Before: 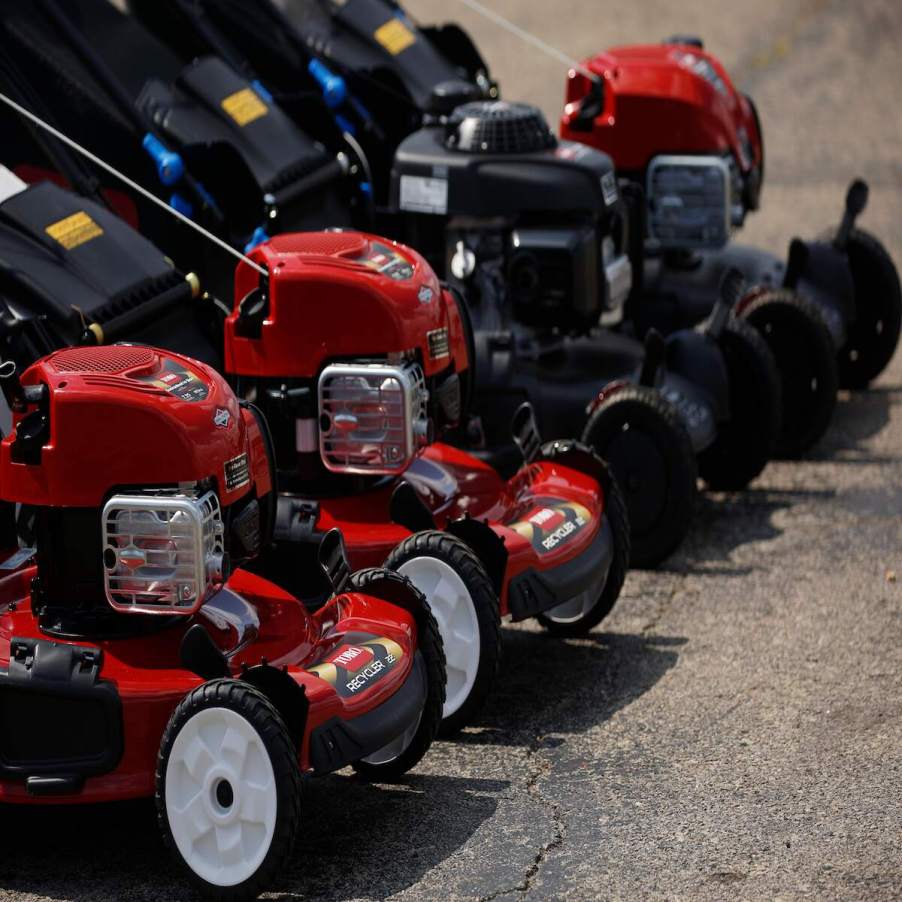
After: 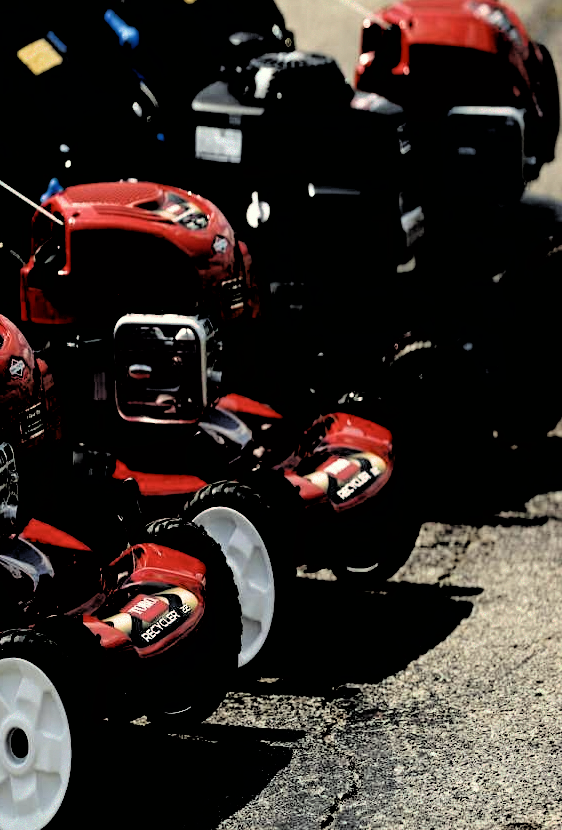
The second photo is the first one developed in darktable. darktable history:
filmic rgb: black relative exposure -1 EV, white relative exposure 2.05 EV, hardness 1.52, contrast 2.25, enable highlight reconstruction true
crop and rotate: left 22.918%, top 5.629%, right 14.711%, bottom 2.247%
color correction: highlights a* -4.28, highlights b* 6.53
